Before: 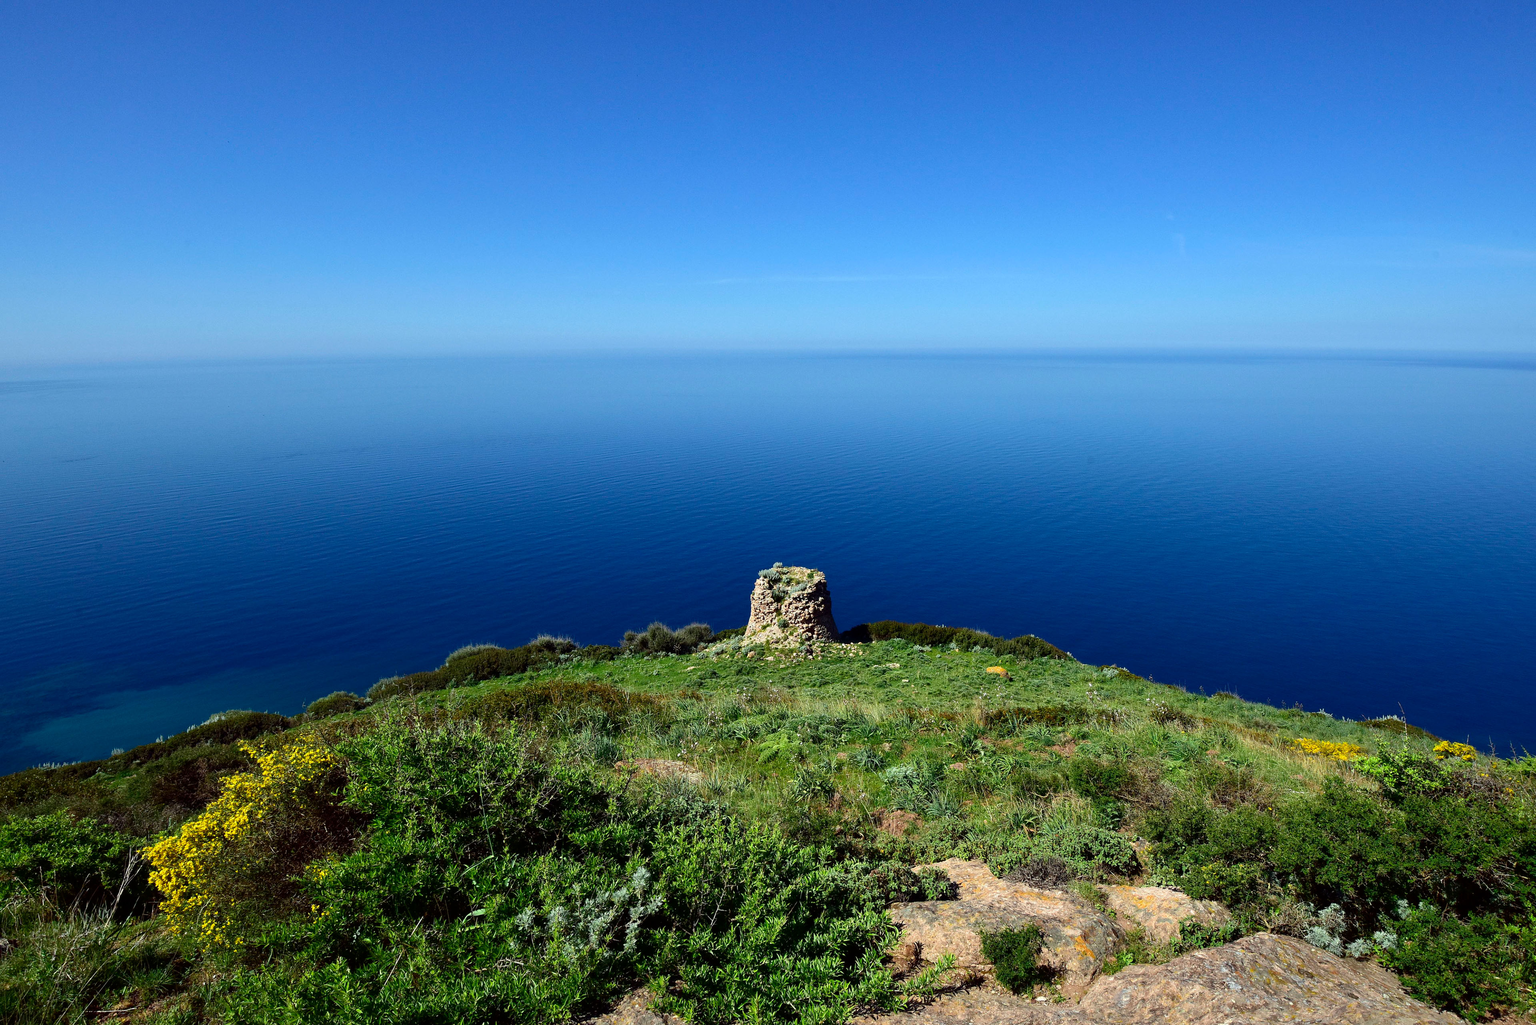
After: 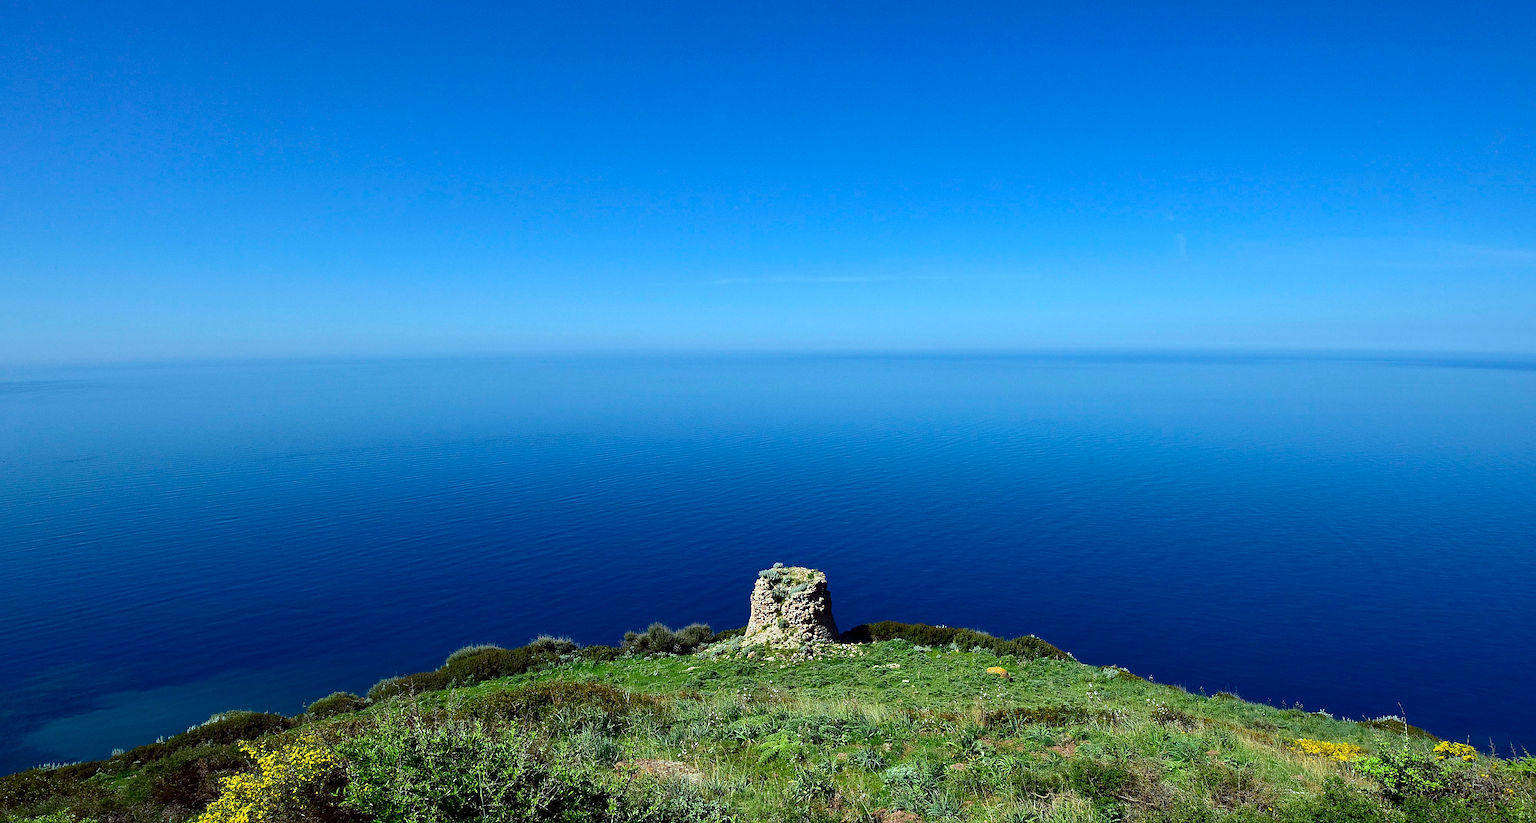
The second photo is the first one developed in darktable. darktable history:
crop: bottom 19.644%
sharpen: on, module defaults
color calibration: output R [1.003, 0.027, -0.041, 0], output G [-0.018, 1.043, -0.038, 0], output B [0.071, -0.086, 1.017, 0], illuminant as shot in camera, x 0.359, y 0.362, temperature 4570.54 K
